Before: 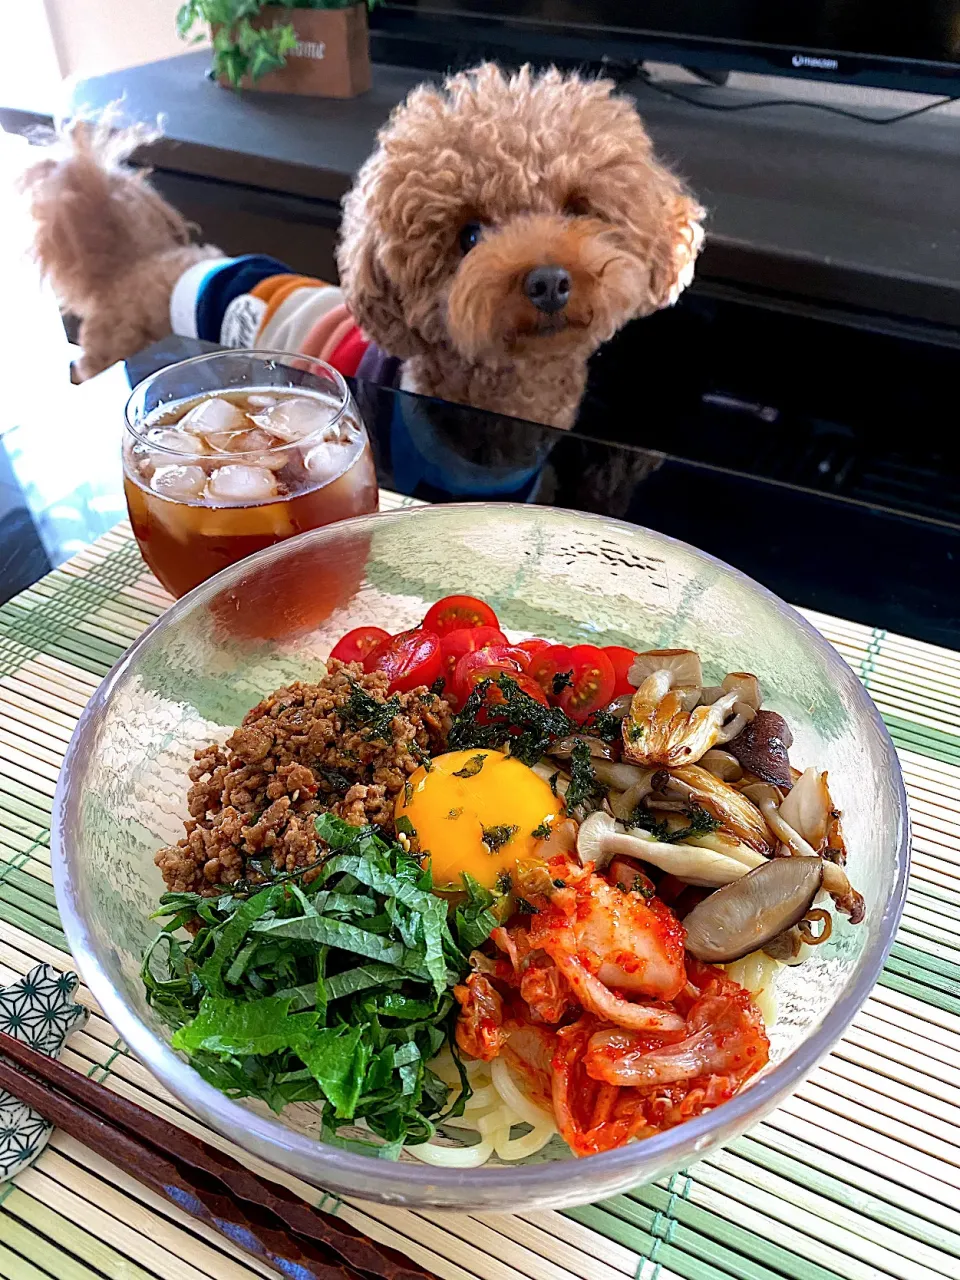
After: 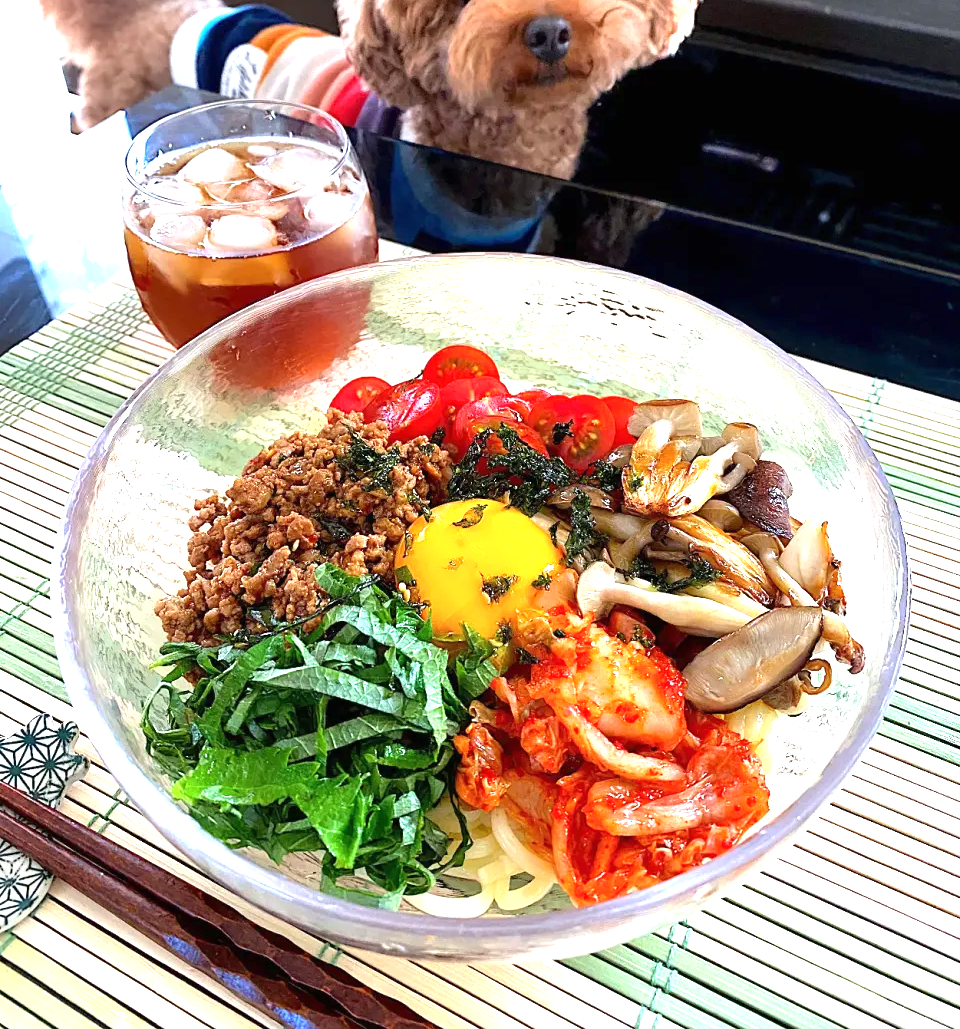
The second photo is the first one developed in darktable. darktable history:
exposure: black level correction 0, exposure 1.001 EV, compensate exposure bias true, compensate highlight preservation false
crop and rotate: top 19.605%
